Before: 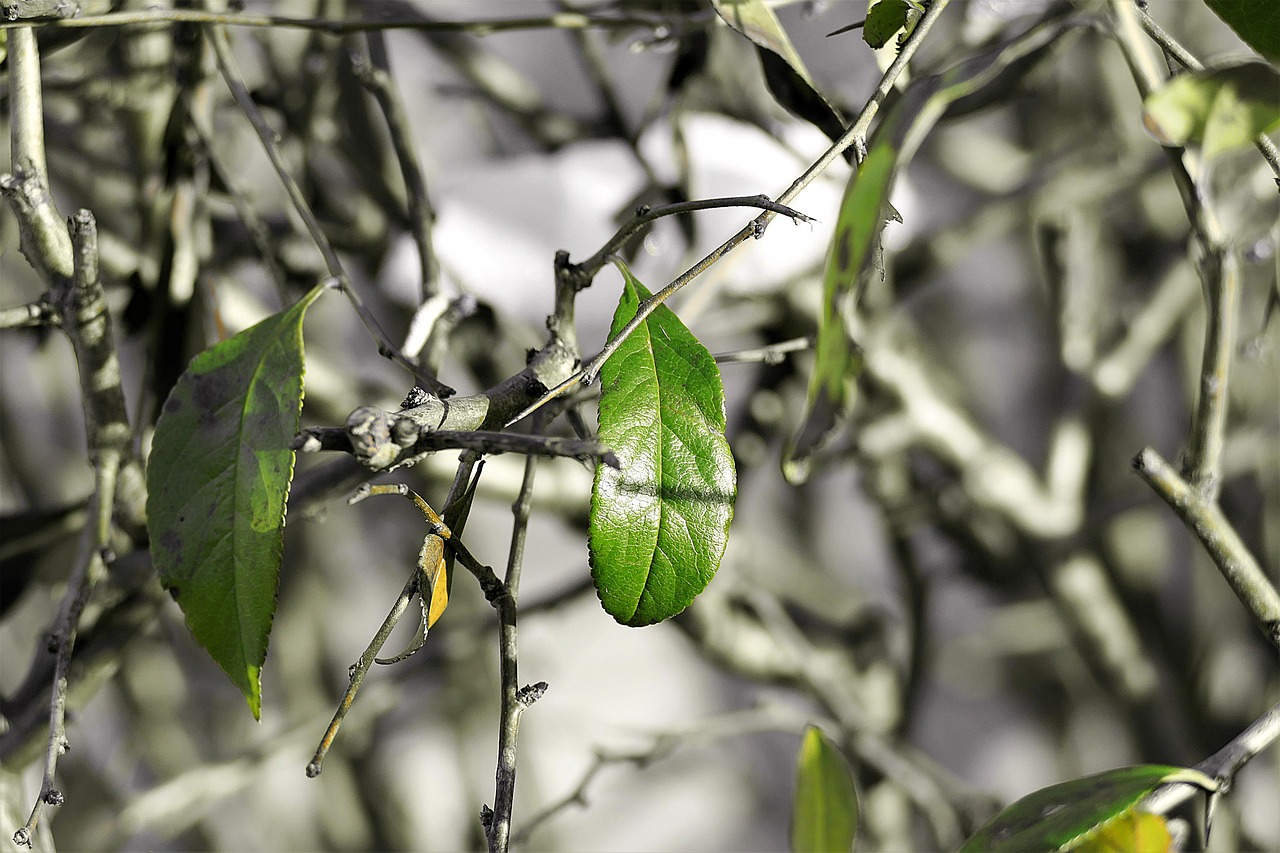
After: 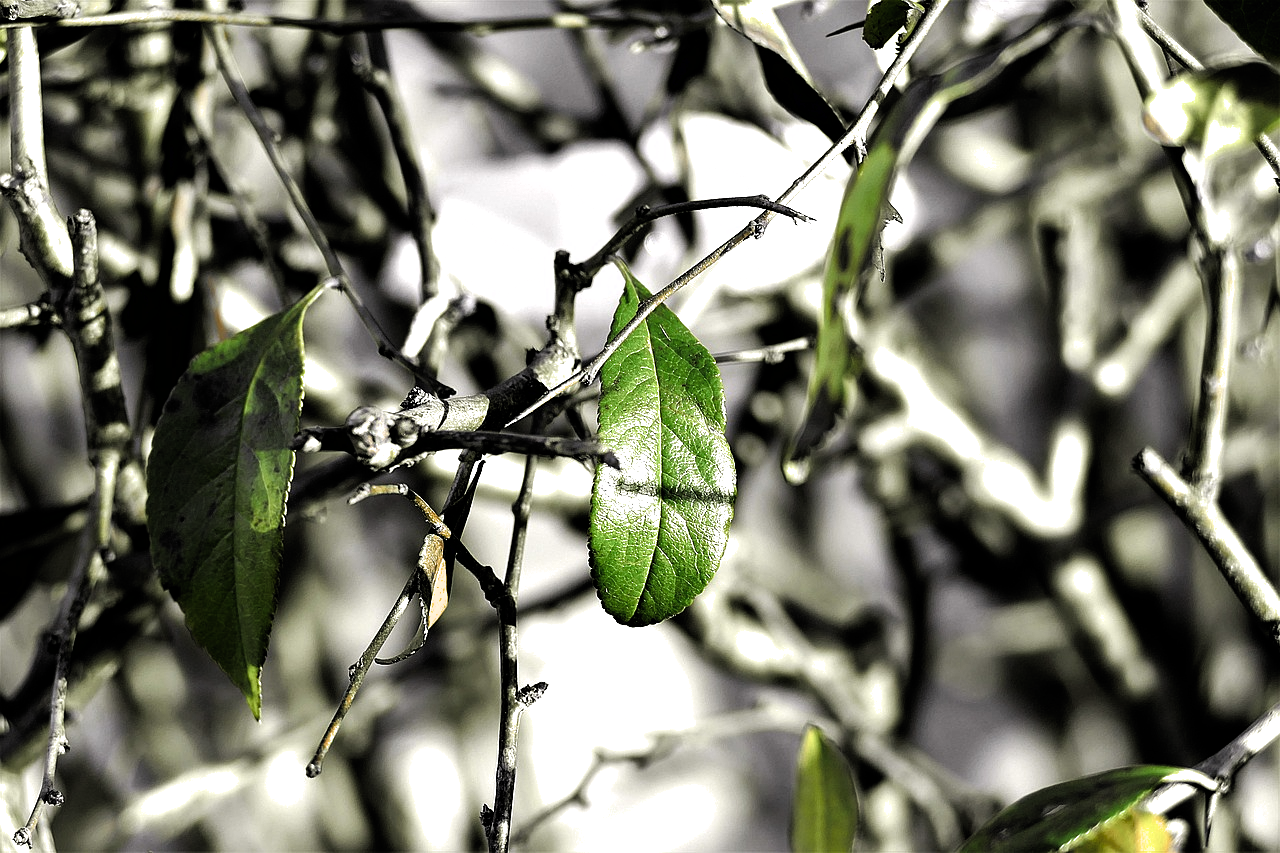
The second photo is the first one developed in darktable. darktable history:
tone equalizer: mask exposure compensation -0.507 EV
filmic rgb: black relative exposure -8.24 EV, white relative exposure 2.25 EV, hardness 7.14, latitude 86.6%, contrast 1.691, highlights saturation mix -3.53%, shadows ↔ highlights balance -2.91%, color science v6 (2022), iterations of high-quality reconstruction 10
